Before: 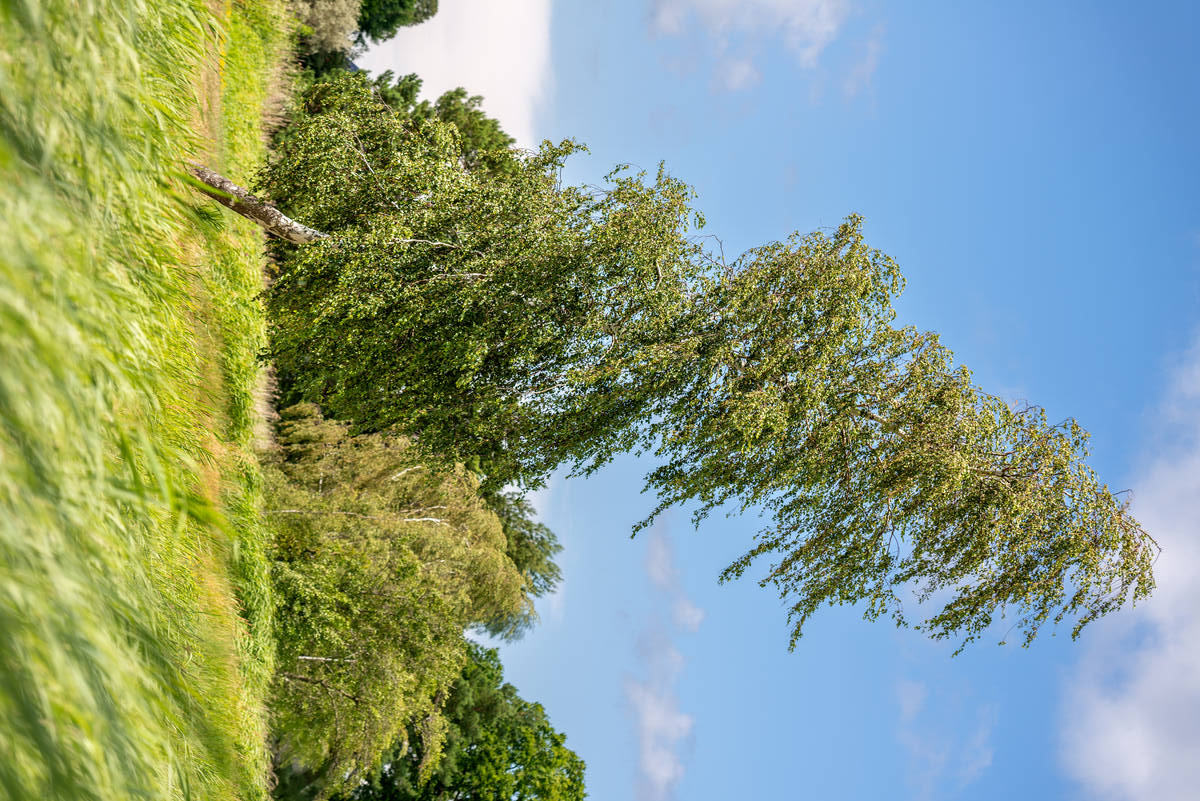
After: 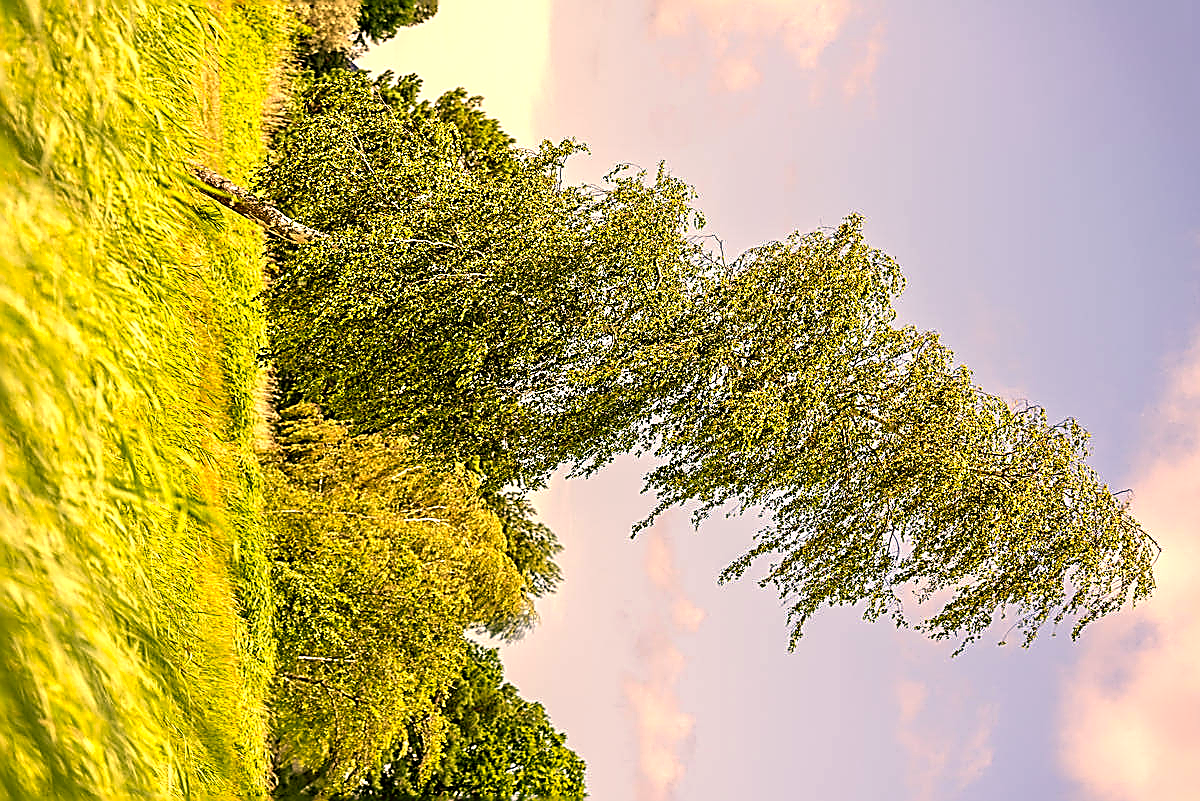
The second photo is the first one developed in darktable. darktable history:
sharpen: amount 2
color correction: highlights a* 17.94, highlights b* 35.39, shadows a* 1.48, shadows b* 6.42, saturation 1.01
exposure: black level correction 0, exposure 0.5 EV, compensate highlight preservation false
